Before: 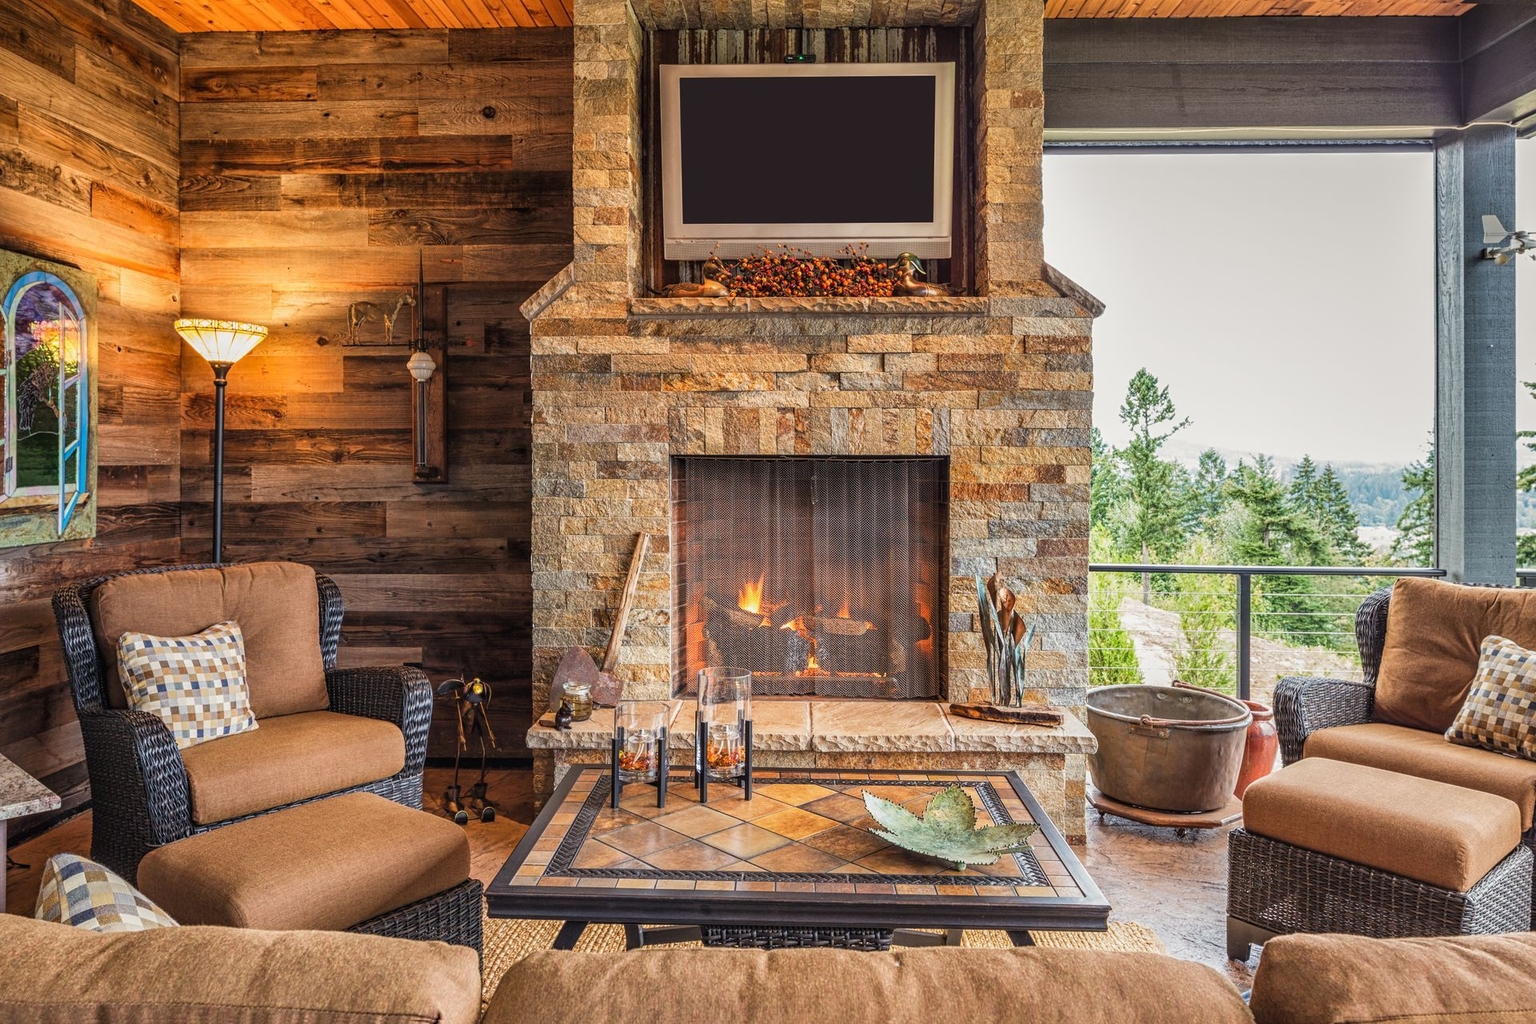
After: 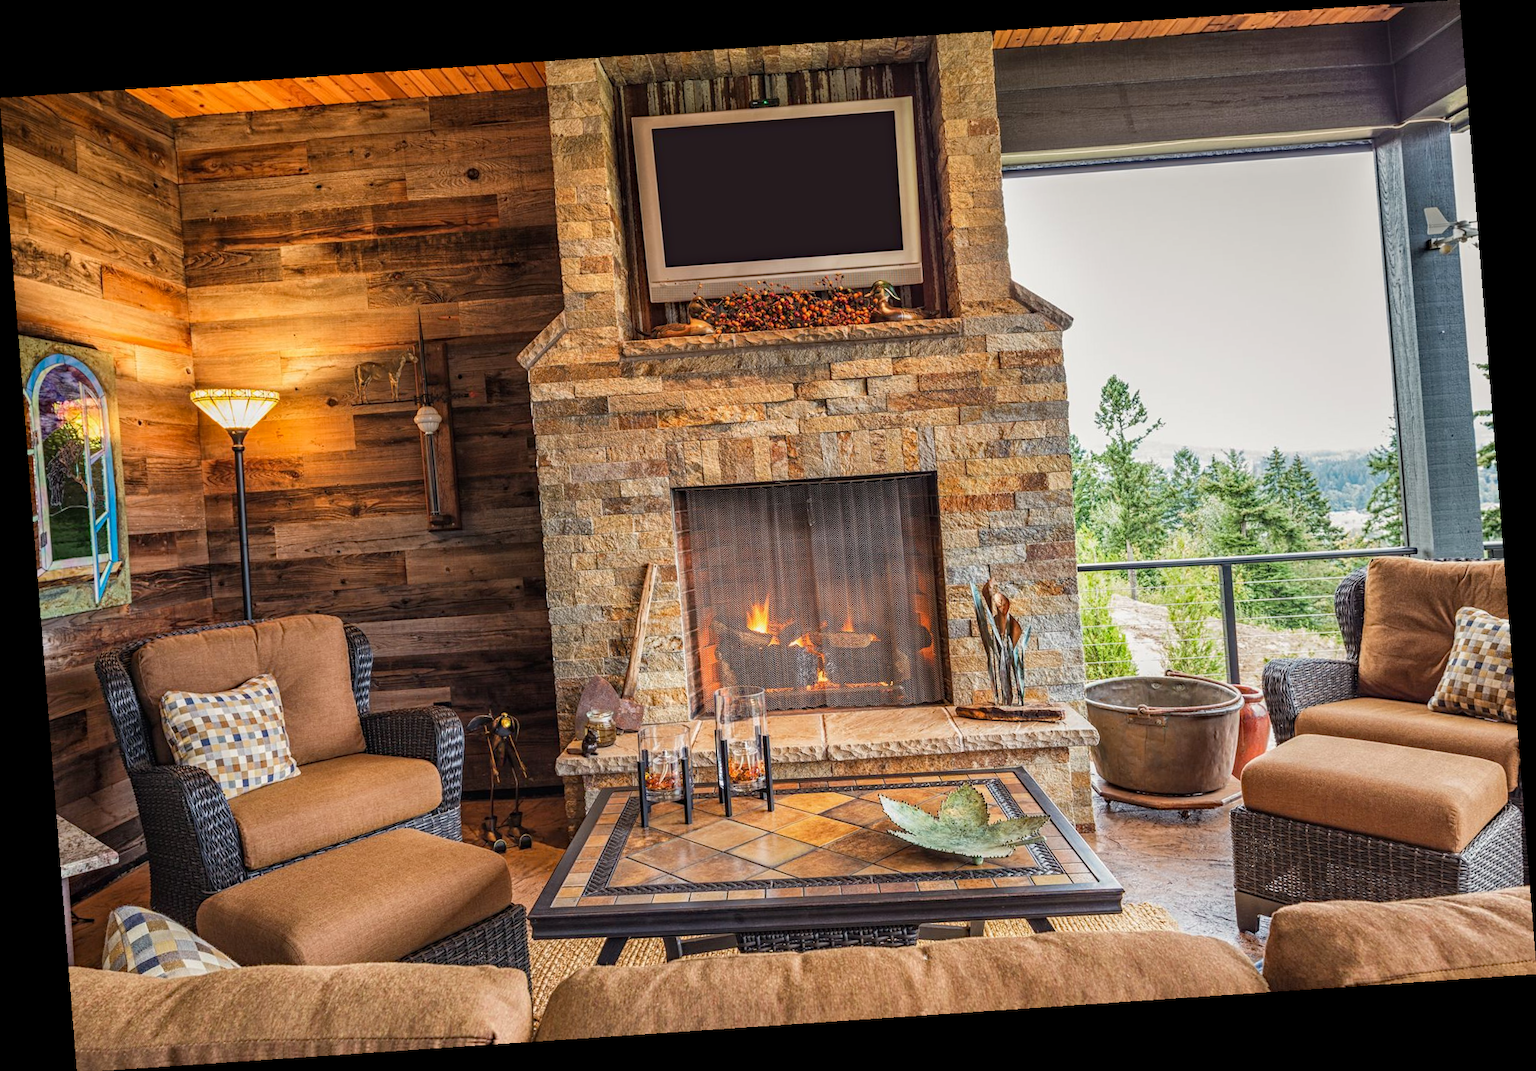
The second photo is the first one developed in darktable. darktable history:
rotate and perspective: rotation -4.2°, shear 0.006, automatic cropping off
haze removal: adaptive false
